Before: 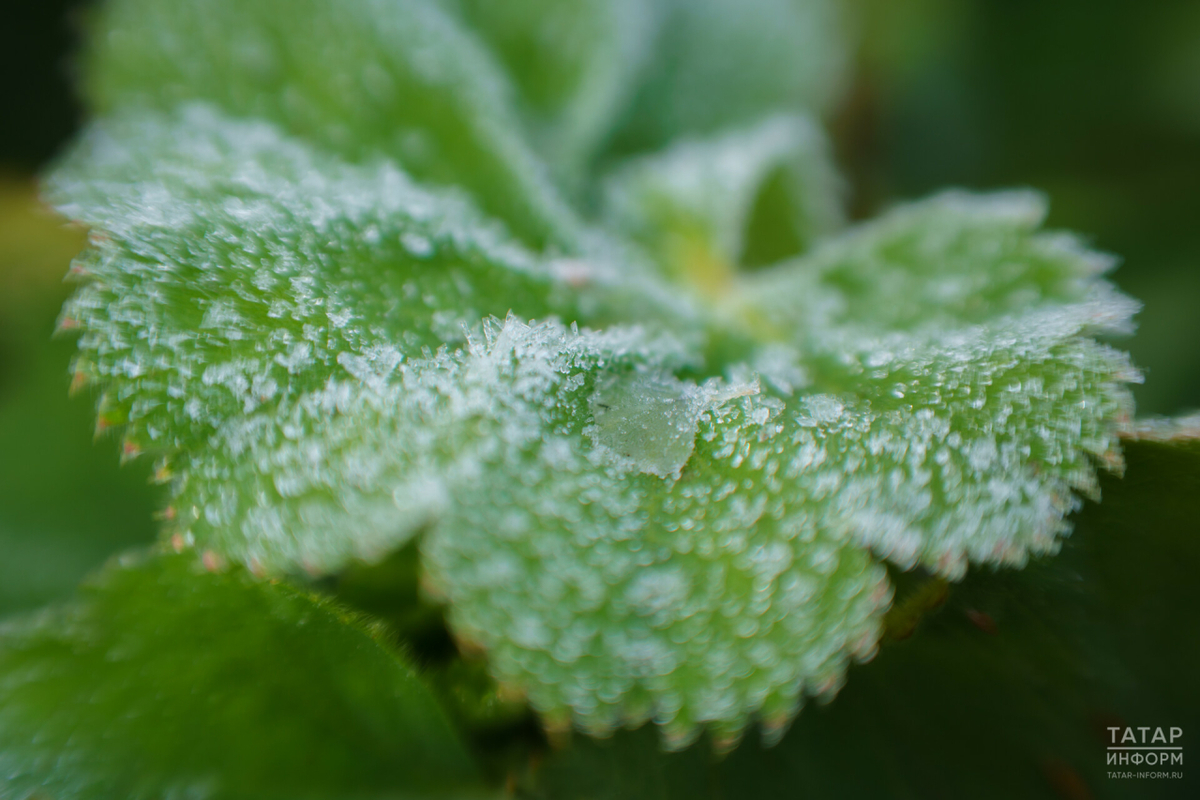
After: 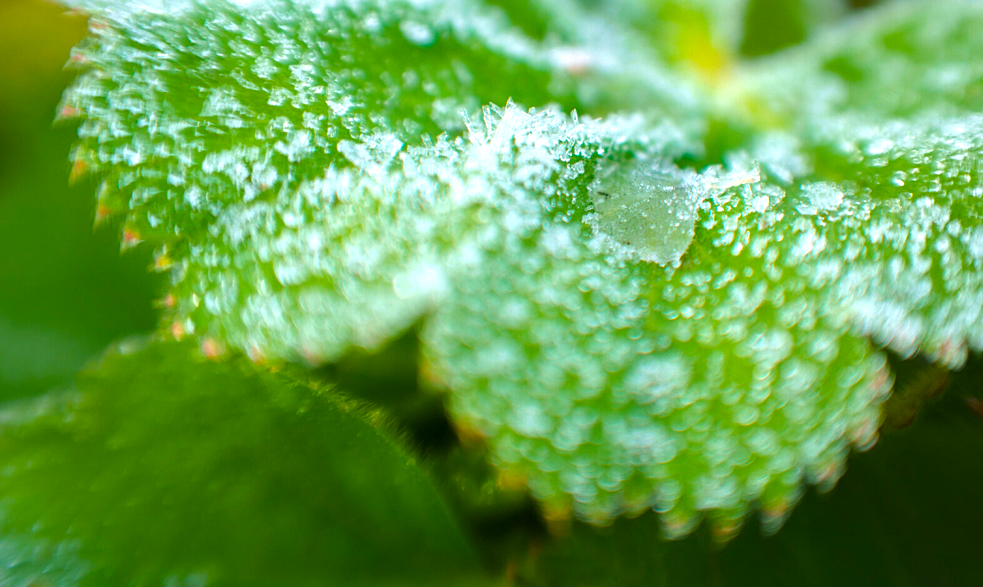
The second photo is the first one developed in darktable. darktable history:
crop: top 26.516%, right 18.042%
color balance rgb: perceptual saturation grading › global saturation 25.015%, perceptual brilliance grading › global brilliance 25.3%, global vibrance 20%
sharpen: radius 2.128, amount 0.377, threshold 0.147
